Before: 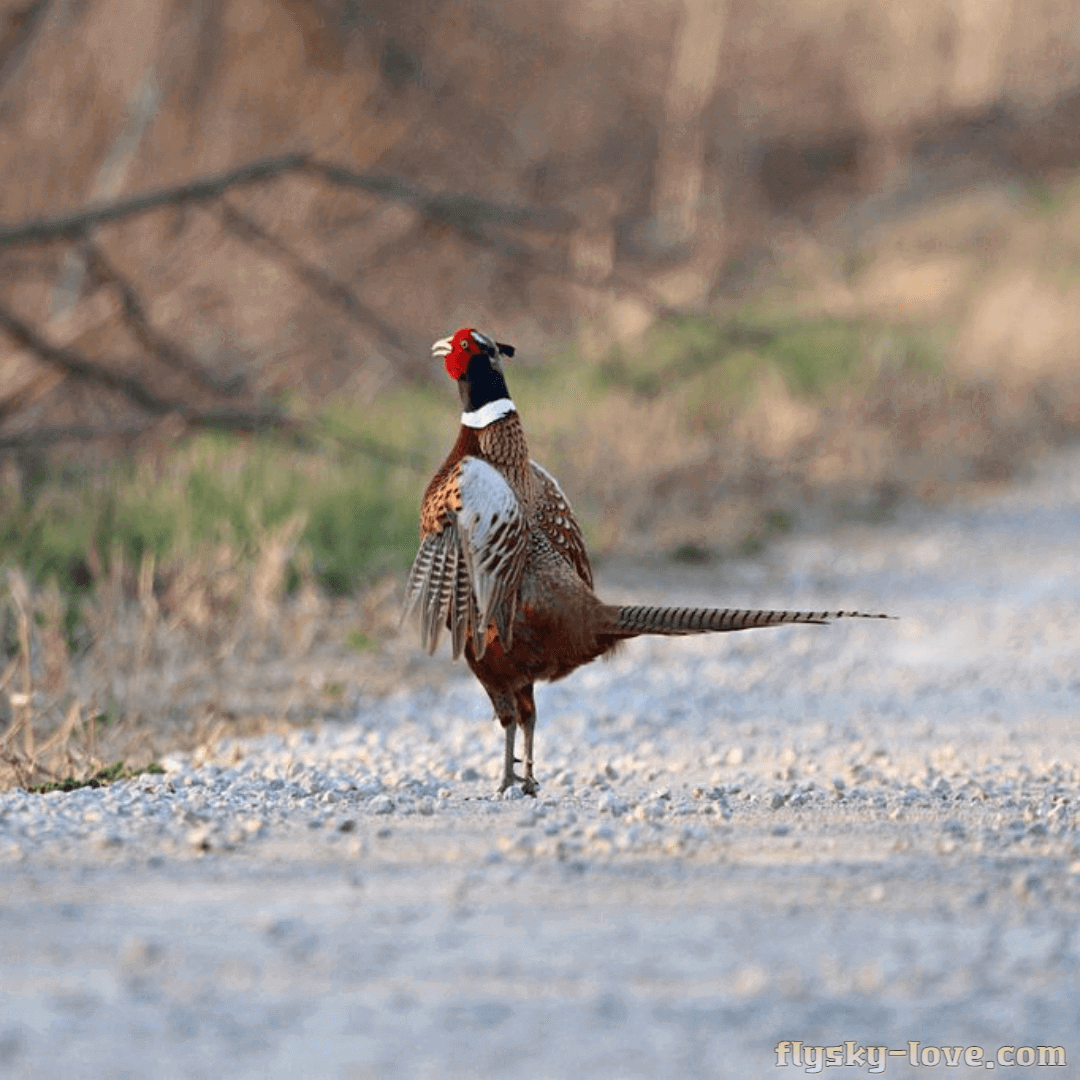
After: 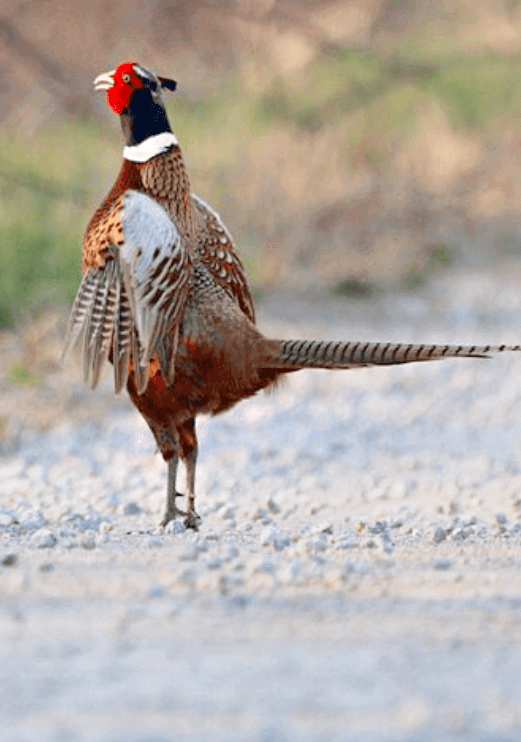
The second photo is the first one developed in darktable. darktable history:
crop: left 31.379%, top 24.658%, right 20.326%, bottom 6.628%
exposure: exposure 0.7 EV, compensate highlight preservation false
filmic rgb: black relative exposure -16 EV, threshold -0.33 EV, transition 3.19 EV, structure ↔ texture 100%, target black luminance 0%, hardness 7.57, latitude 72.96%, contrast 0.908, highlights saturation mix 10%, shadows ↔ highlights balance -0.38%, add noise in highlights 0, preserve chrominance no, color science v4 (2020), iterations of high-quality reconstruction 10, enable highlight reconstruction true
